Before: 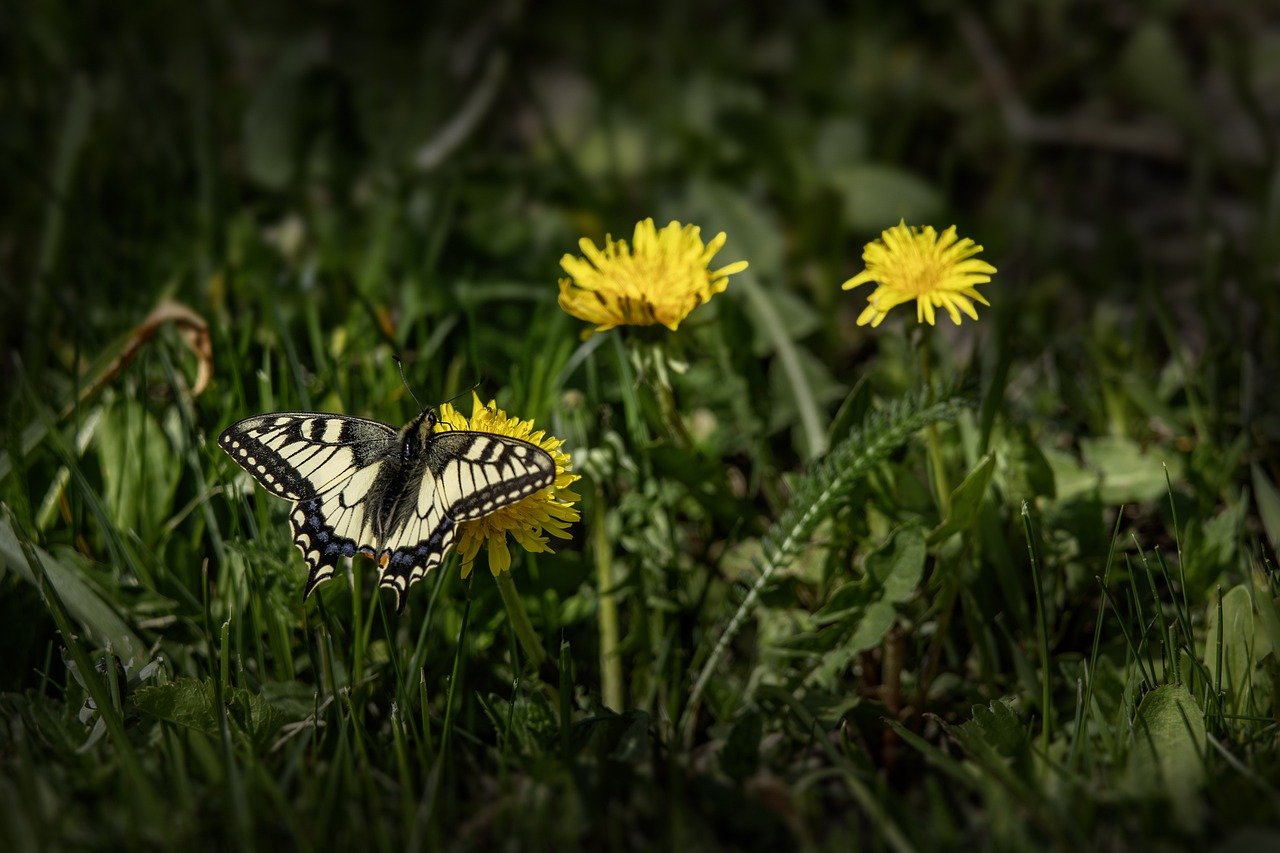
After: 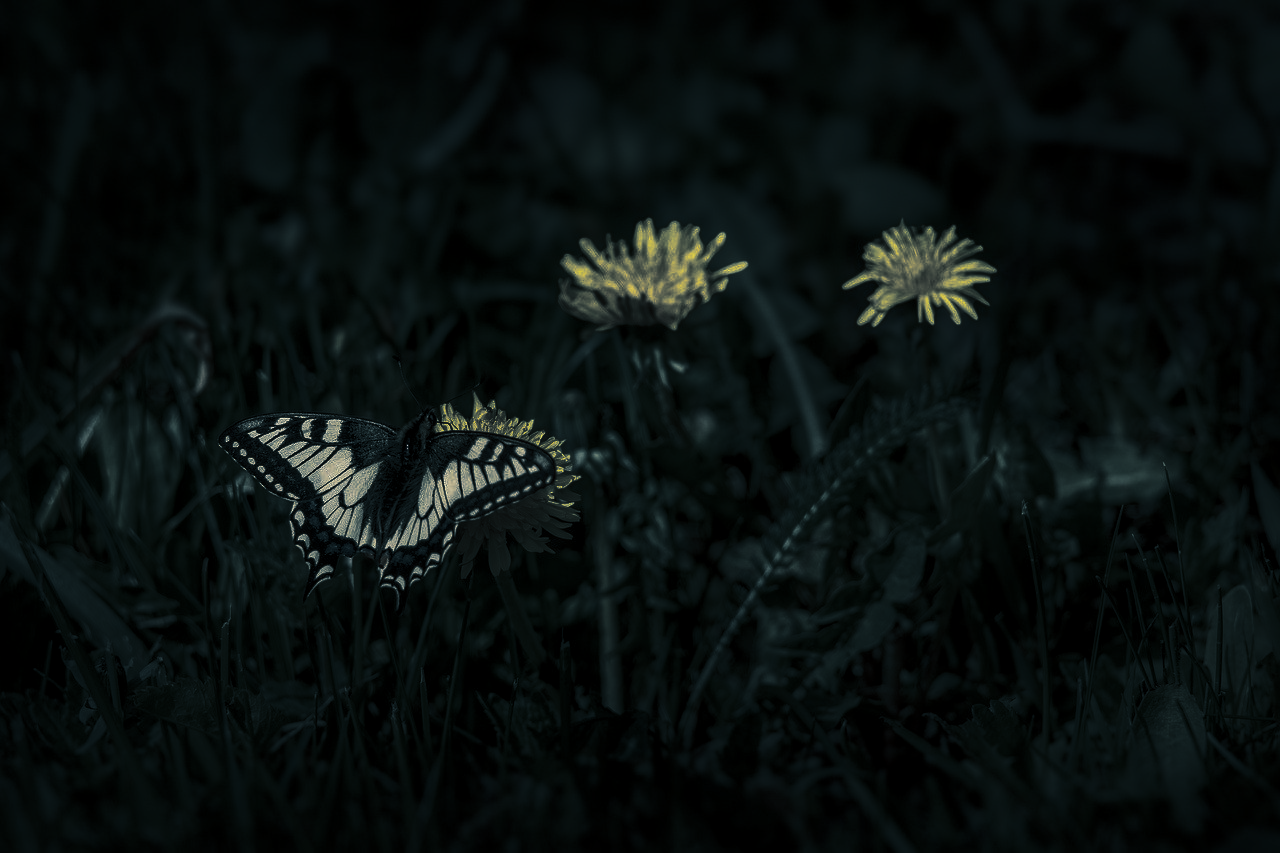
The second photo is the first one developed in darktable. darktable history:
split-toning: shadows › hue 205.2°, shadows › saturation 0.43, highlights › hue 54°, highlights › saturation 0.54
tone curve: curves: ch0 [(0, 0) (0.765, 0.349) (1, 1)], color space Lab, linked channels, preserve colors none
local contrast: on, module defaults
